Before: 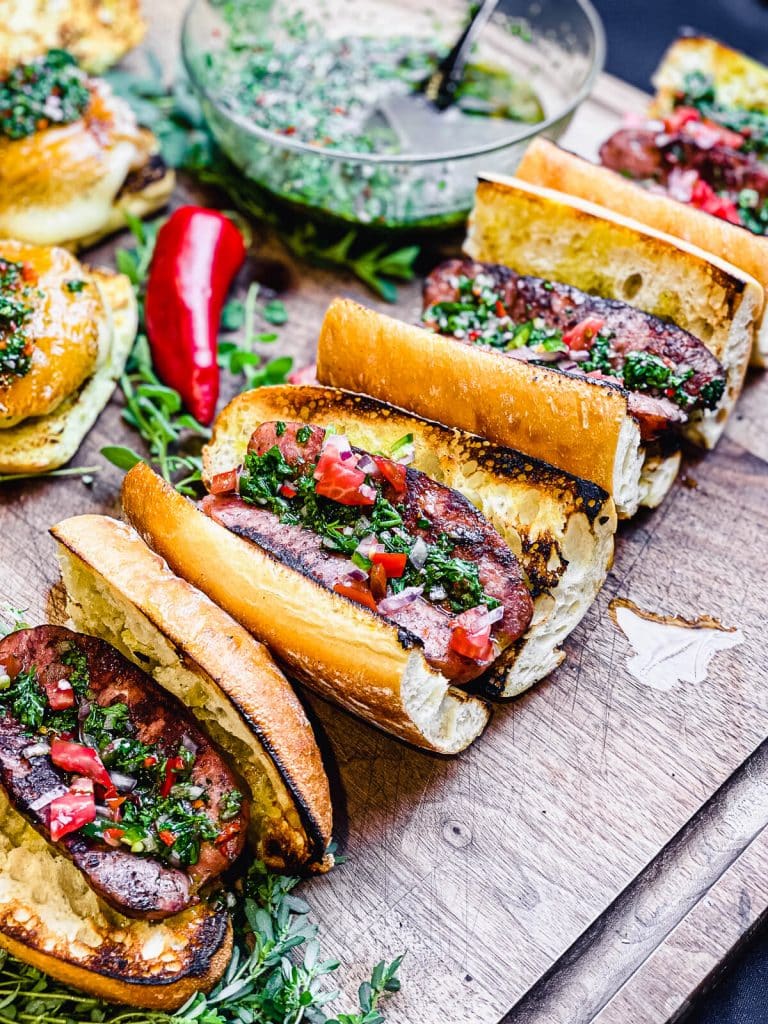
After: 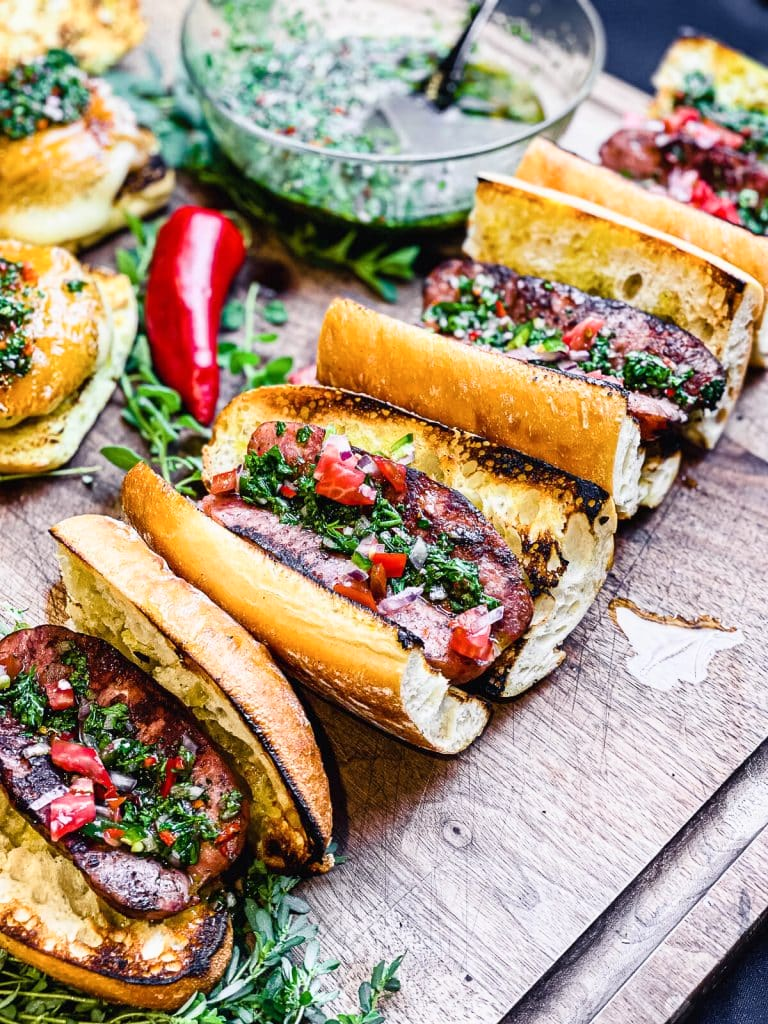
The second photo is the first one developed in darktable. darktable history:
shadows and highlights: shadows 0.375, highlights 39.27
